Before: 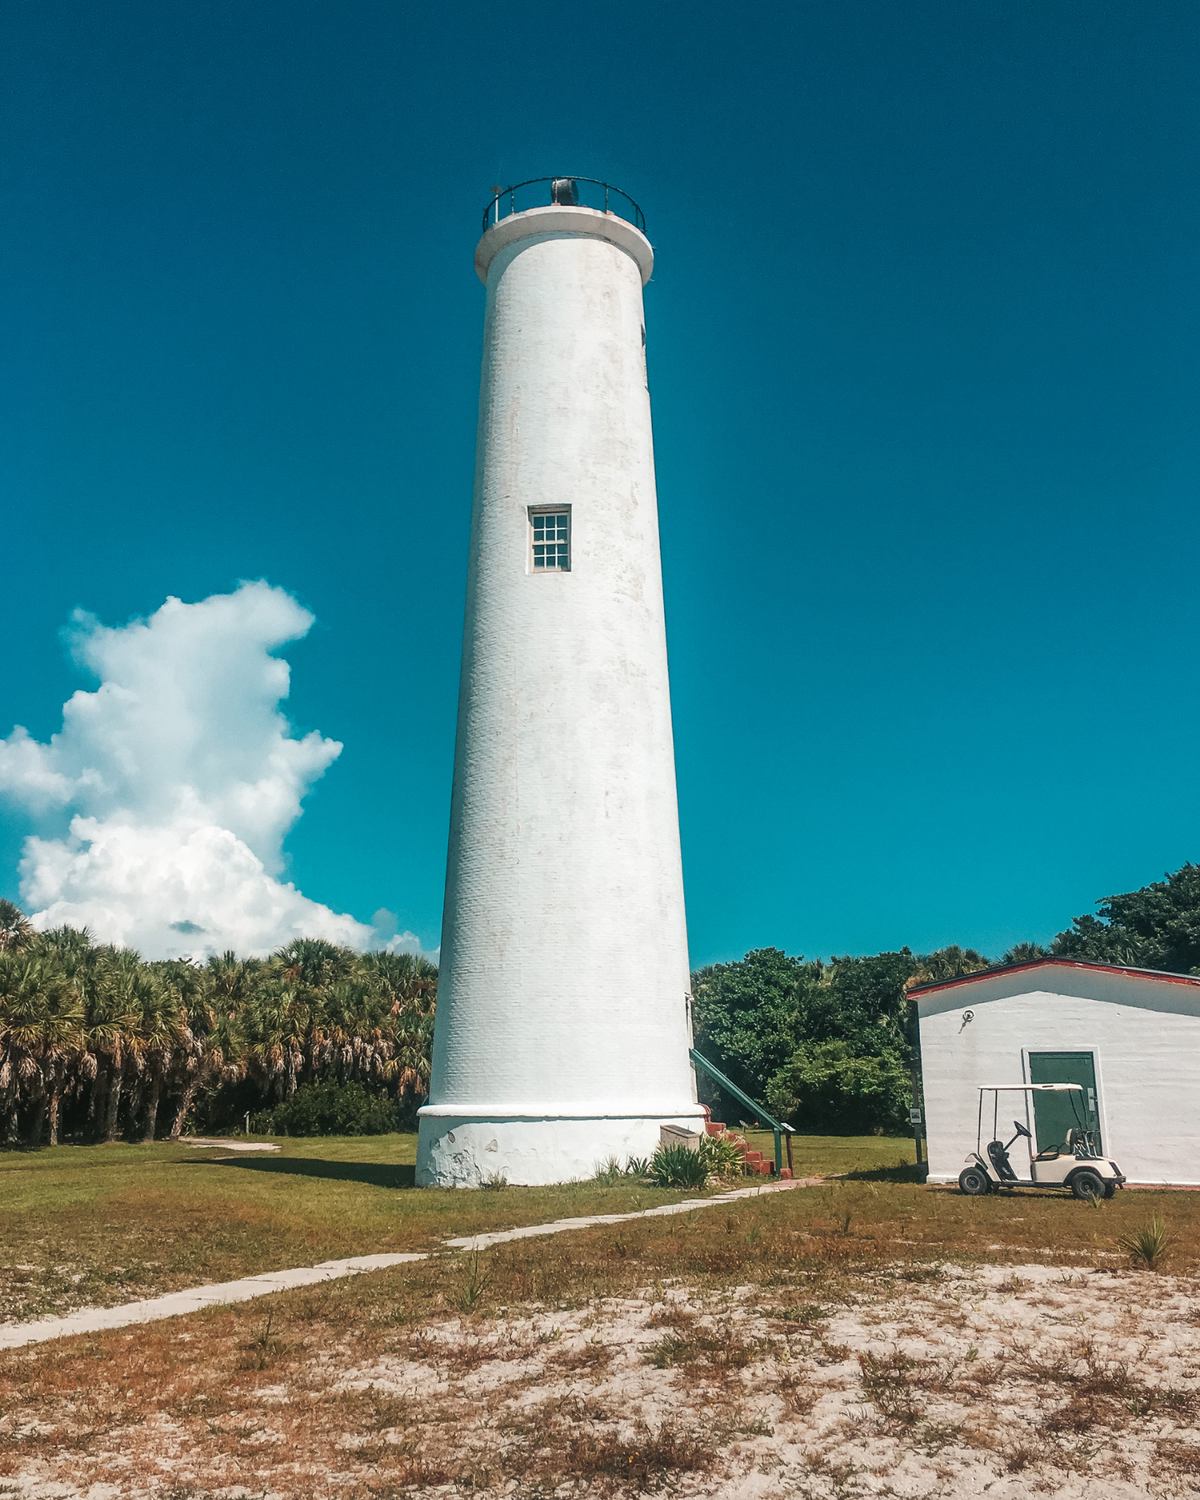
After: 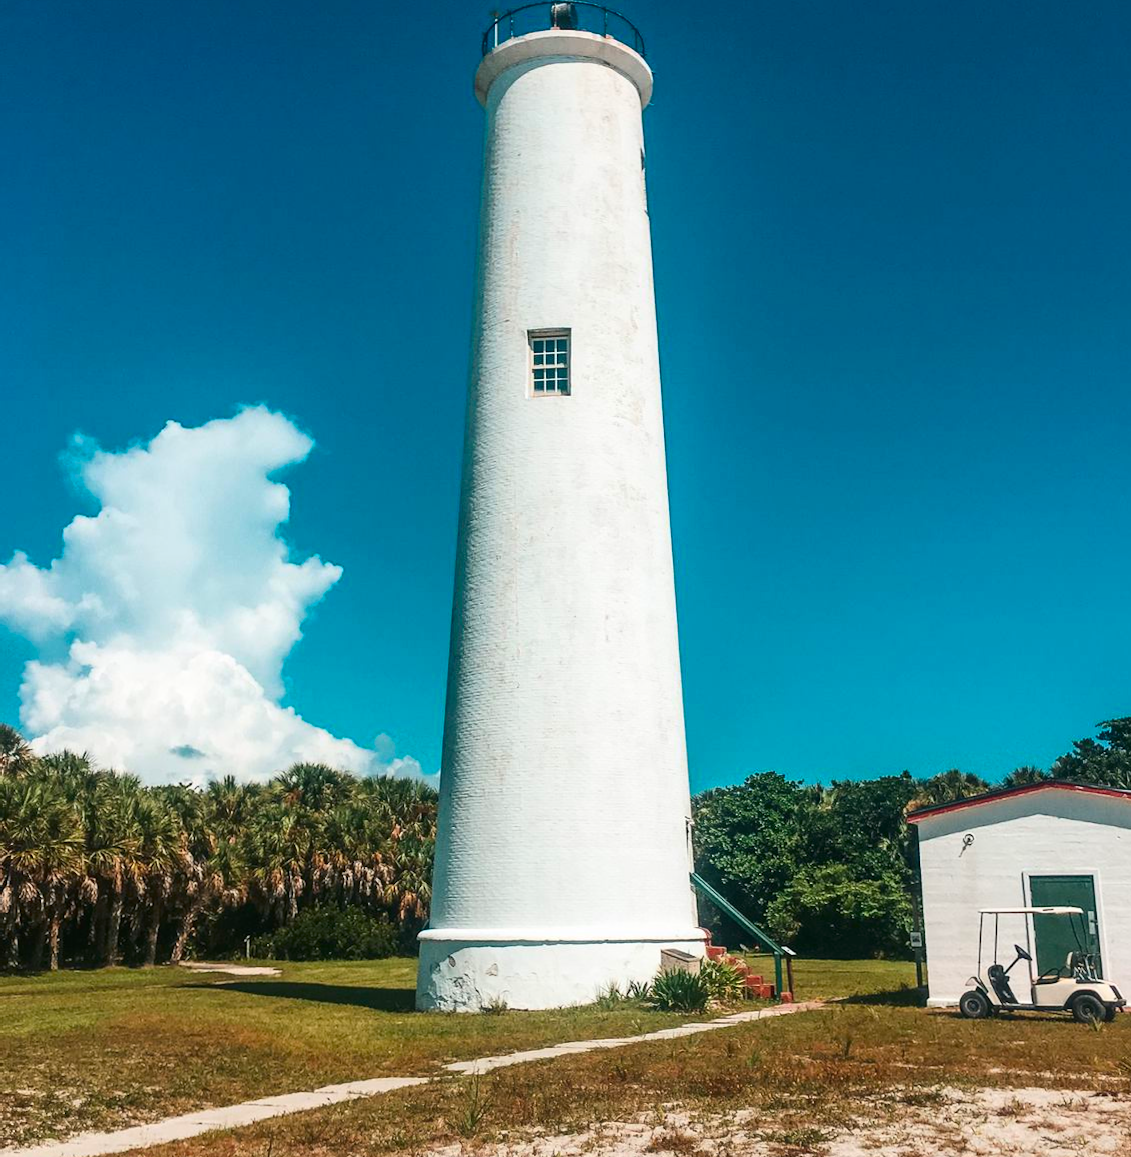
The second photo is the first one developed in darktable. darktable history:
crop and rotate: angle 0.073°, top 11.714%, right 5.519%, bottom 11.007%
contrast brightness saturation: contrast 0.183, saturation 0.309
